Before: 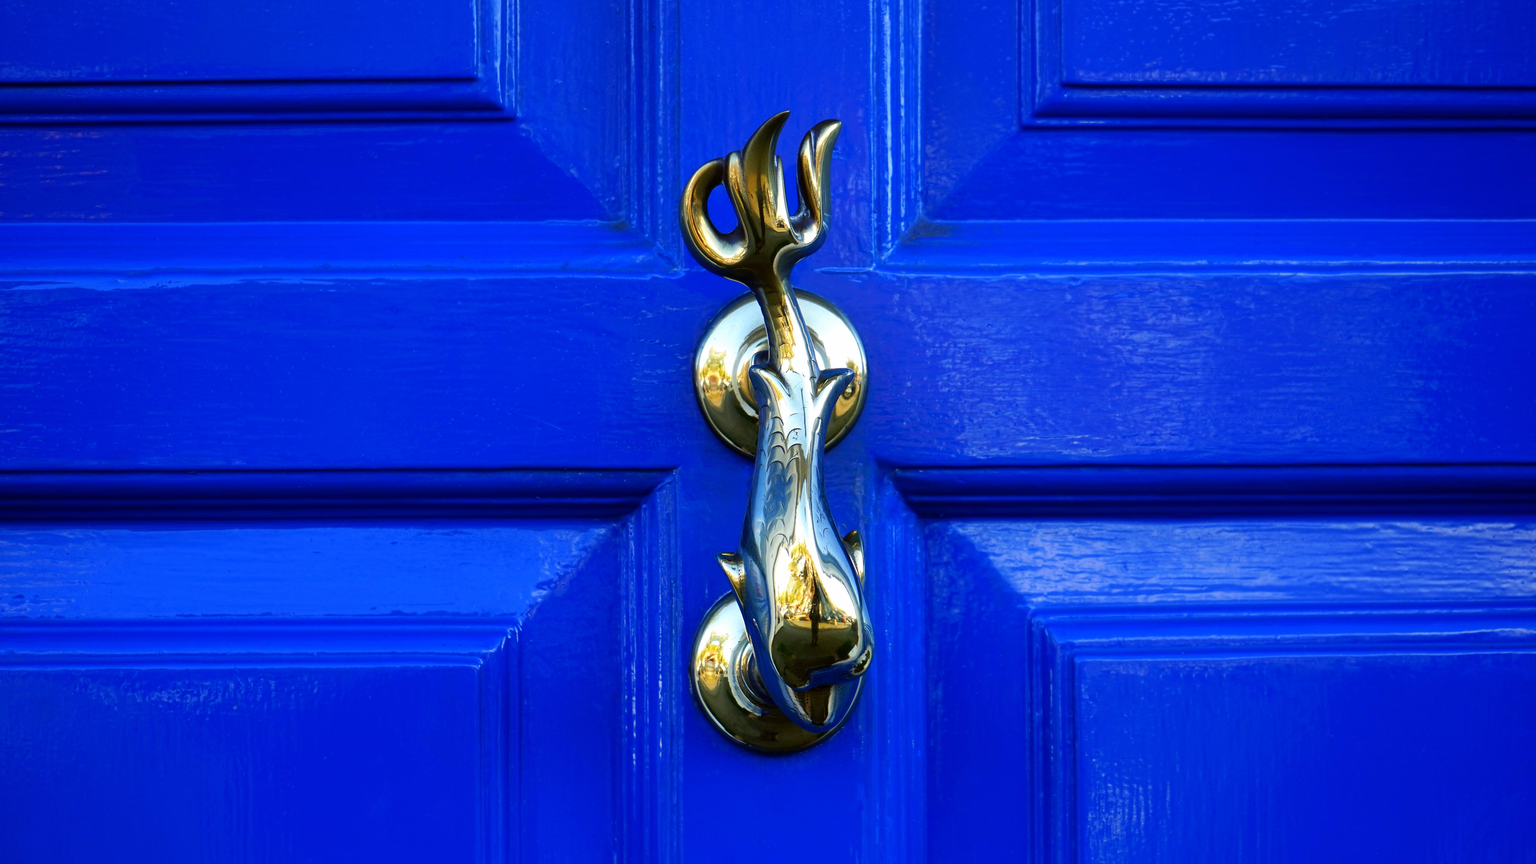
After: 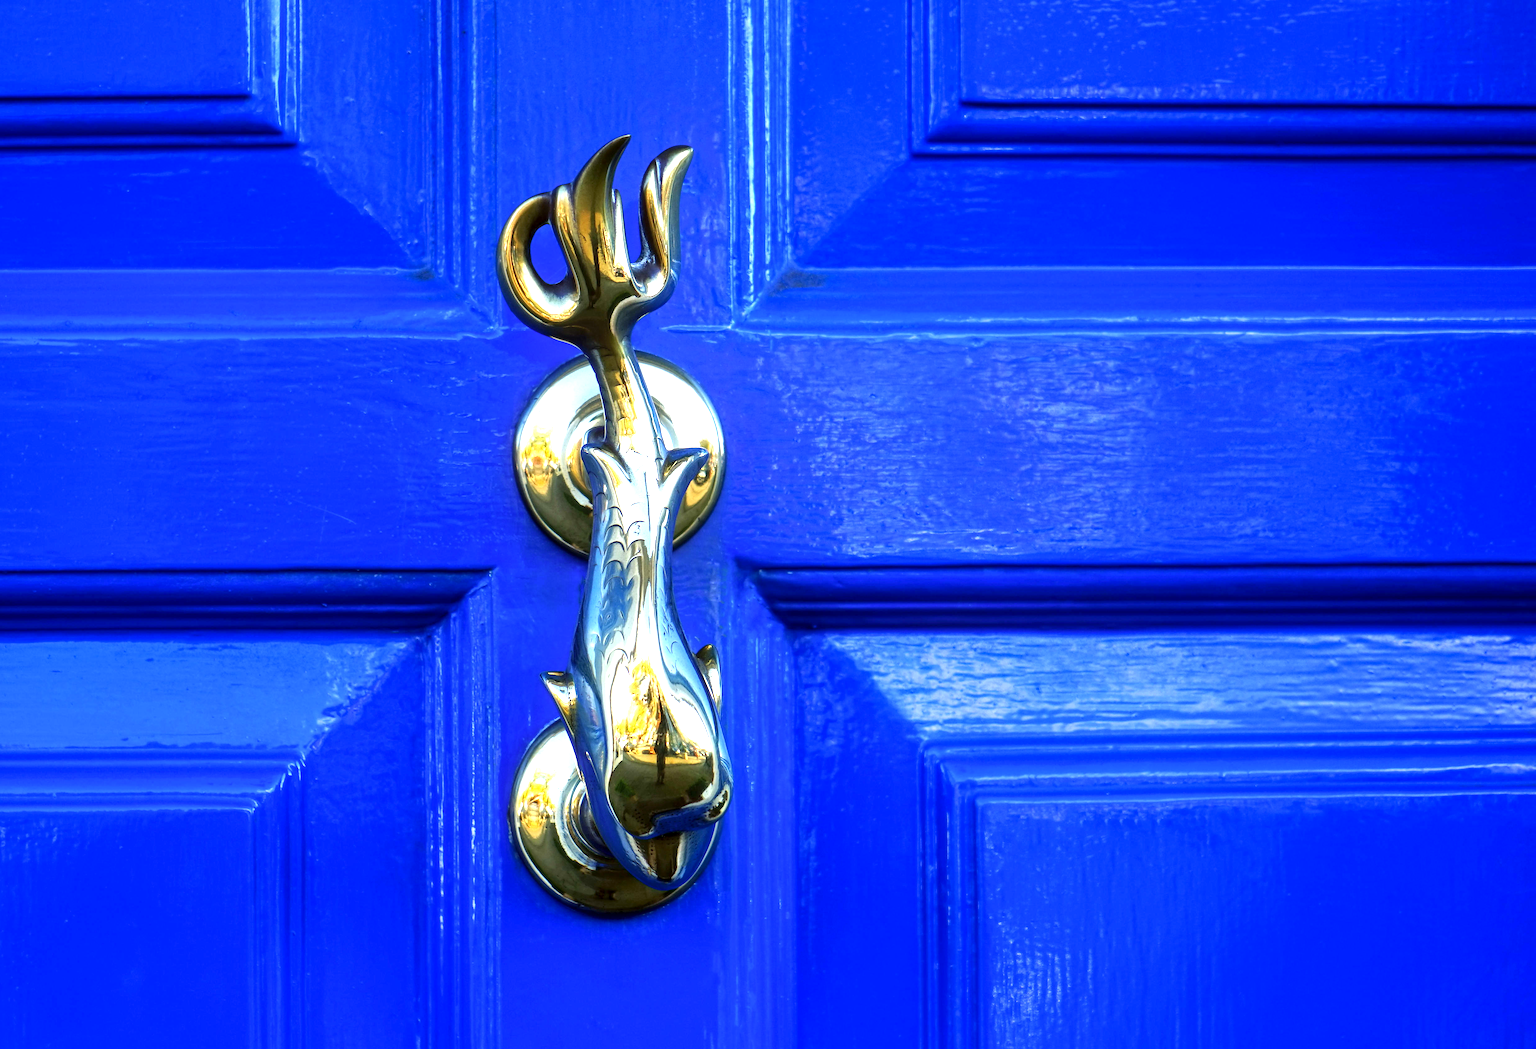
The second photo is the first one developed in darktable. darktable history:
exposure: black level correction 0, exposure 0.891 EV, compensate exposure bias true, compensate highlight preservation false
local contrast: on, module defaults
crop: left 17.649%, bottom 0.024%
